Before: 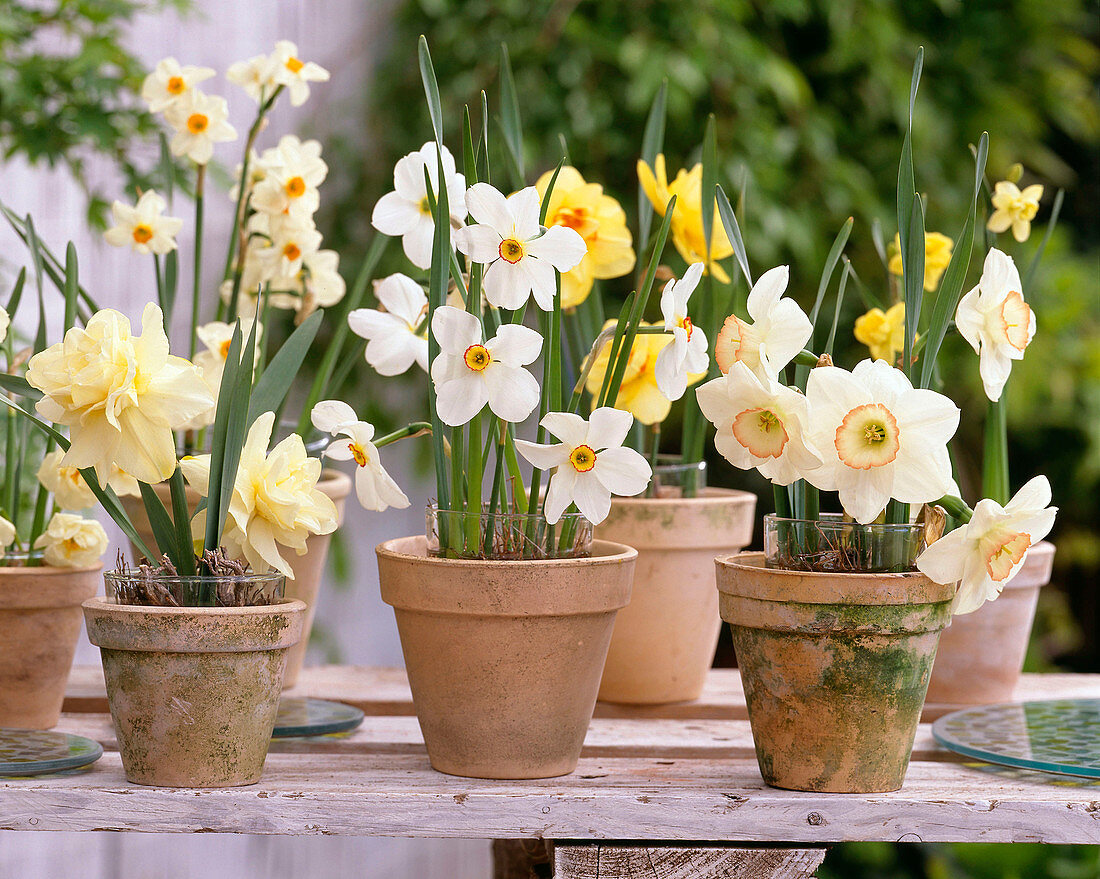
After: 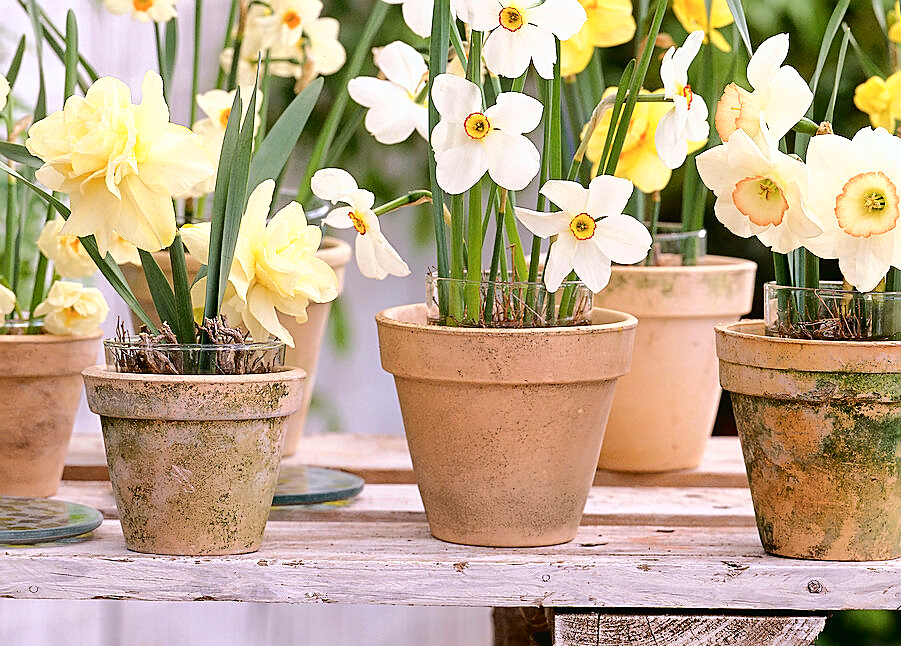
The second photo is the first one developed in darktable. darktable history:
color balance rgb: perceptual saturation grading › global saturation 0.992%, perceptual brilliance grading › mid-tones 9.232%, perceptual brilliance grading › shadows 15.518%, global vibrance 11.009%
sharpen: on, module defaults
tone curve: curves: ch0 [(0, 0) (0.003, 0.025) (0.011, 0.025) (0.025, 0.029) (0.044, 0.035) (0.069, 0.053) (0.1, 0.083) (0.136, 0.118) (0.177, 0.163) (0.224, 0.22) (0.277, 0.295) (0.335, 0.371) (0.399, 0.444) (0.468, 0.524) (0.543, 0.618) (0.623, 0.702) (0.709, 0.79) (0.801, 0.89) (0.898, 0.973) (1, 1)], color space Lab, independent channels, preserve colors none
crop: top 26.463%, right 18.003%
